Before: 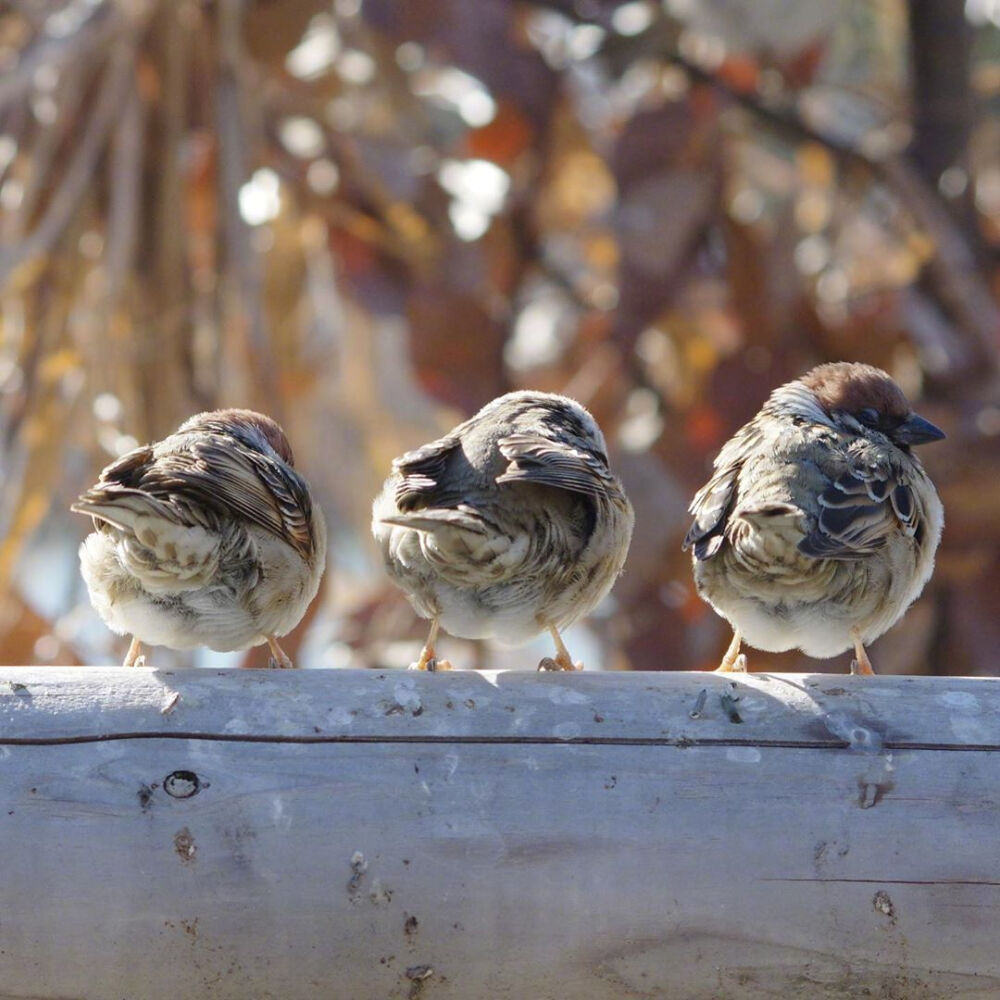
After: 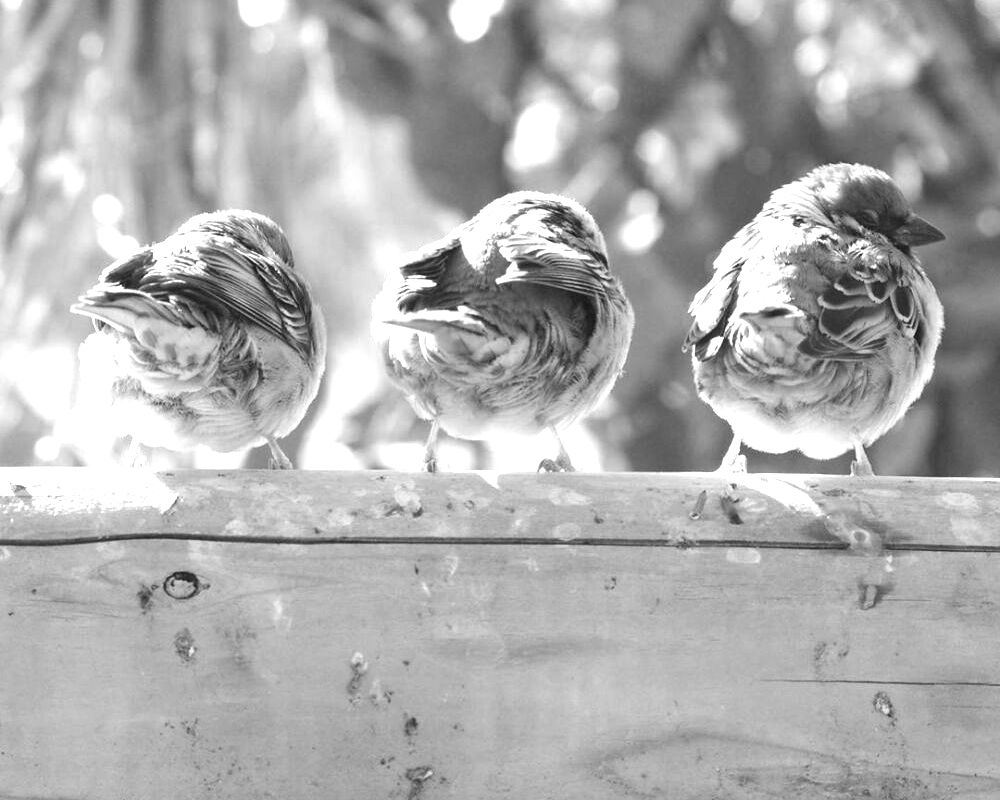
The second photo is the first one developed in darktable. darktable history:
exposure: black level correction 0, exposure 1.3 EV, compensate highlight preservation false
monochrome: a -6.99, b 35.61, size 1.4
crop and rotate: top 19.998%
